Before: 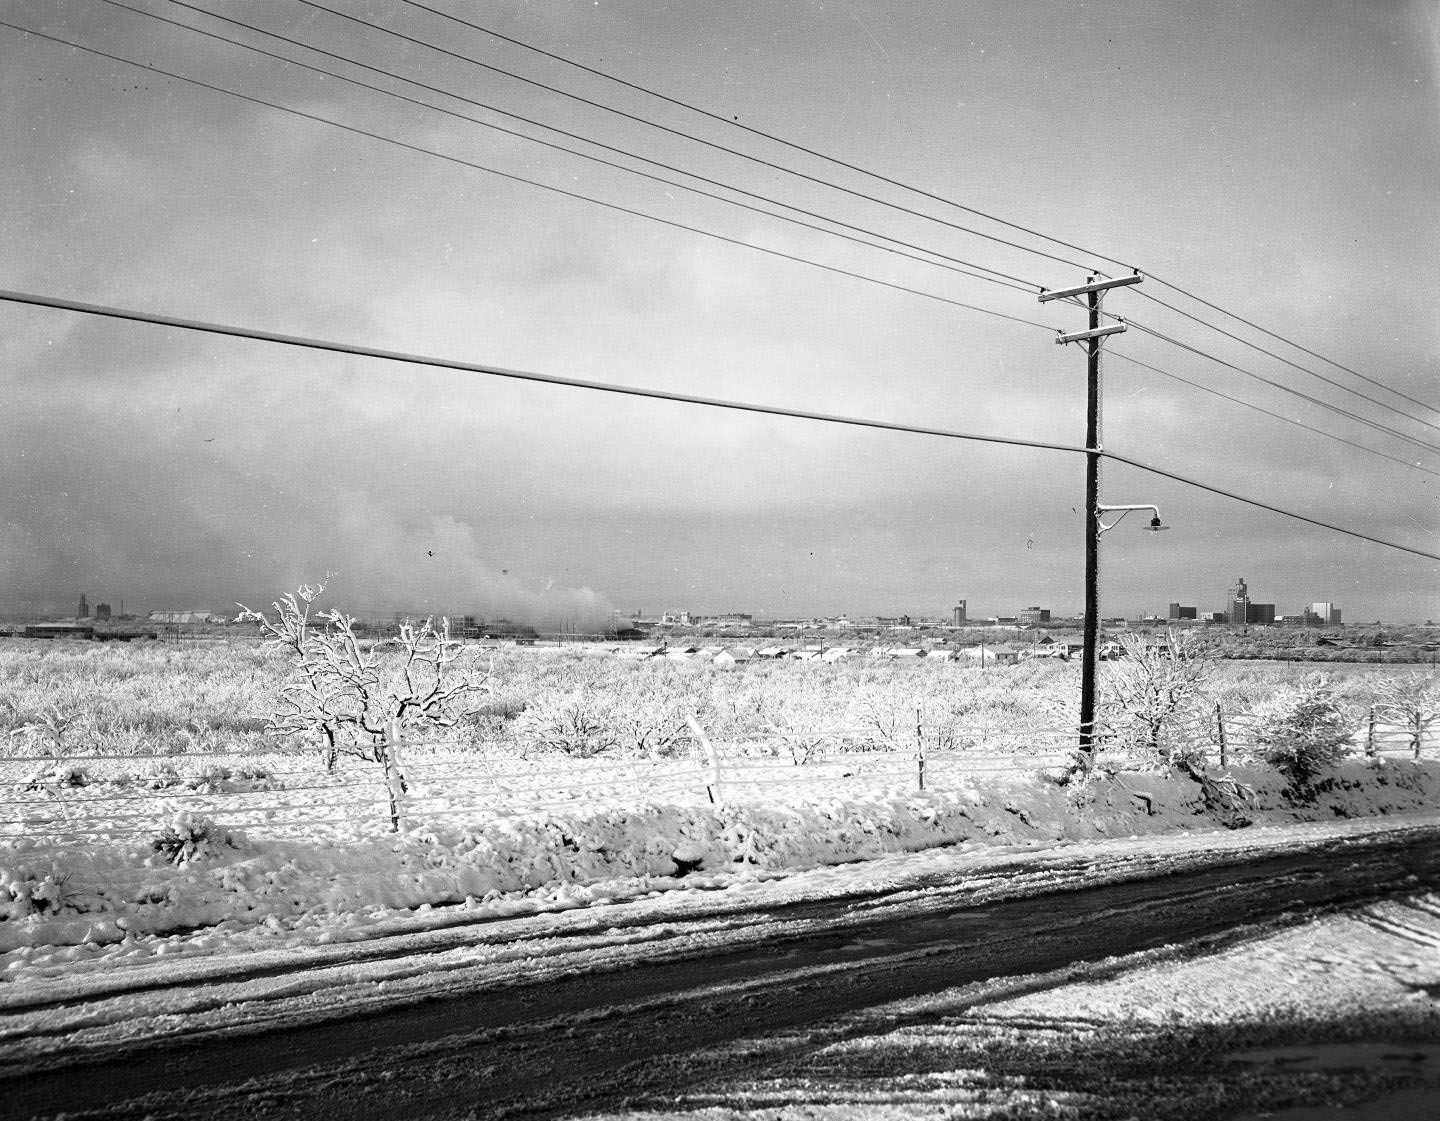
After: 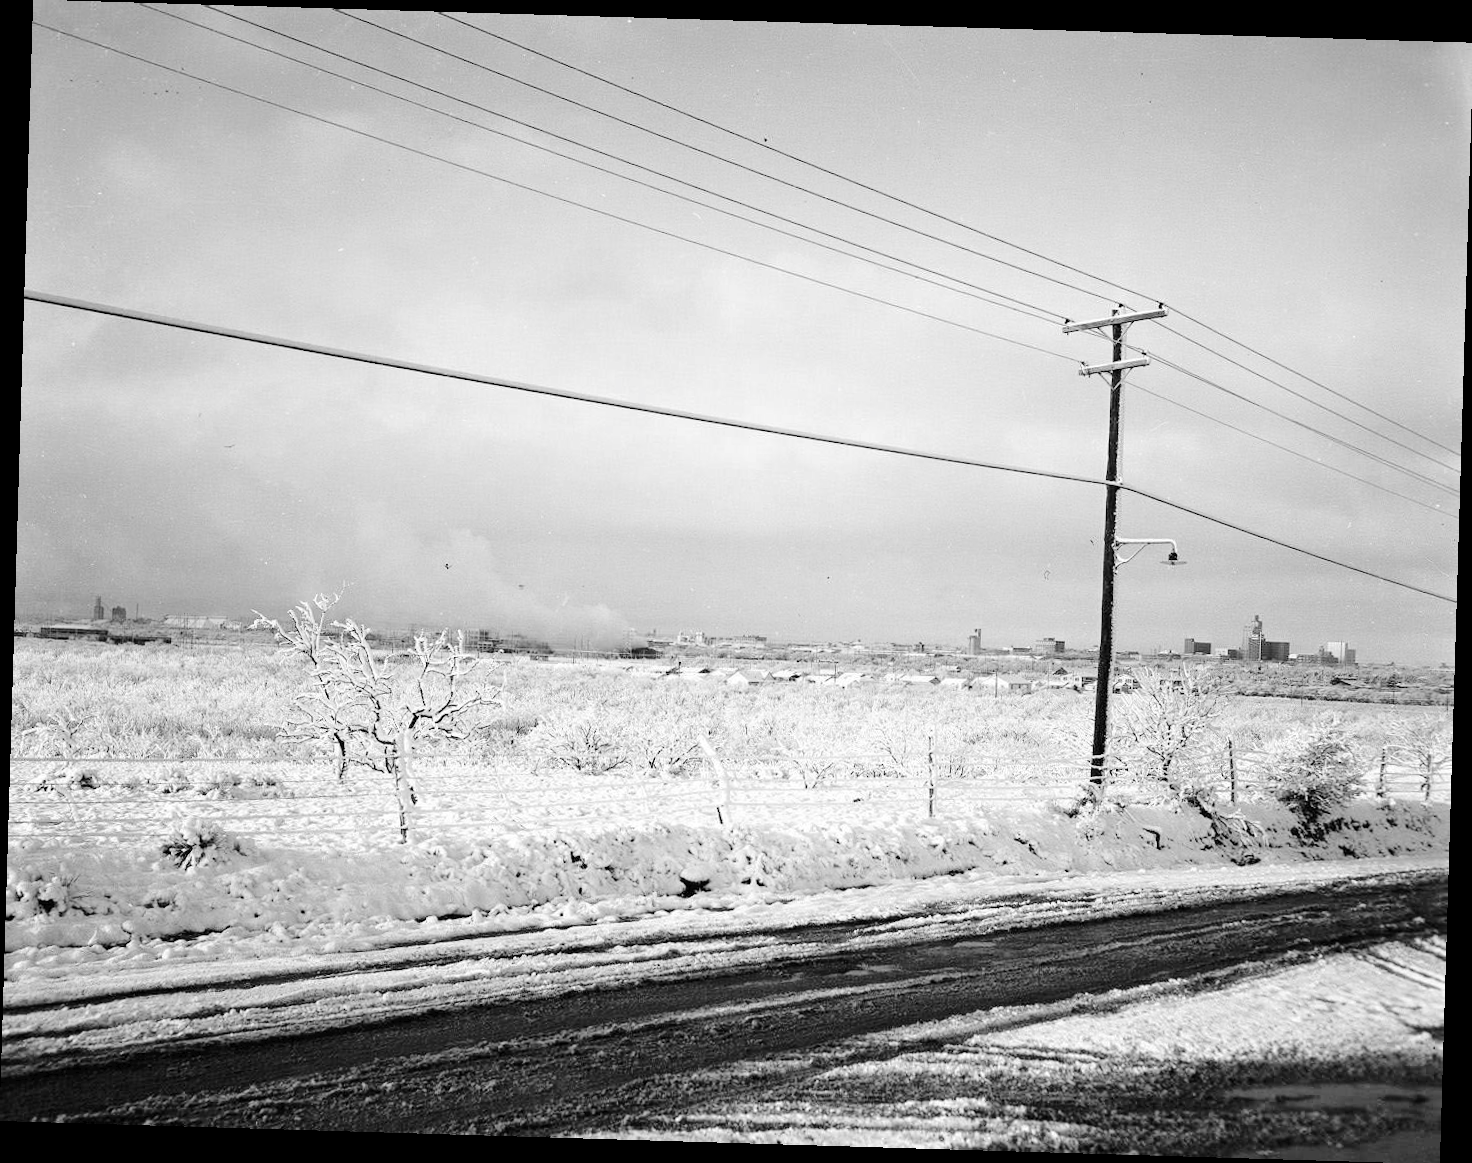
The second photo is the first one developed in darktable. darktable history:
rotate and perspective: rotation 1.72°, automatic cropping off
tone curve: curves: ch0 [(0, 0) (0.003, 0.02) (0.011, 0.023) (0.025, 0.028) (0.044, 0.045) (0.069, 0.063) (0.1, 0.09) (0.136, 0.122) (0.177, 0.166) (0.224, 0.223) (0.277, 0.297) (0.335, 0.384) (0.399, 0.461) (0.468, 0.549) (0.543, 0.632) (0.623, 0.705) (0.709, 0.772) (0.801, 0.844) (0.898, 0.91) (1, 1)], preserve colors none
